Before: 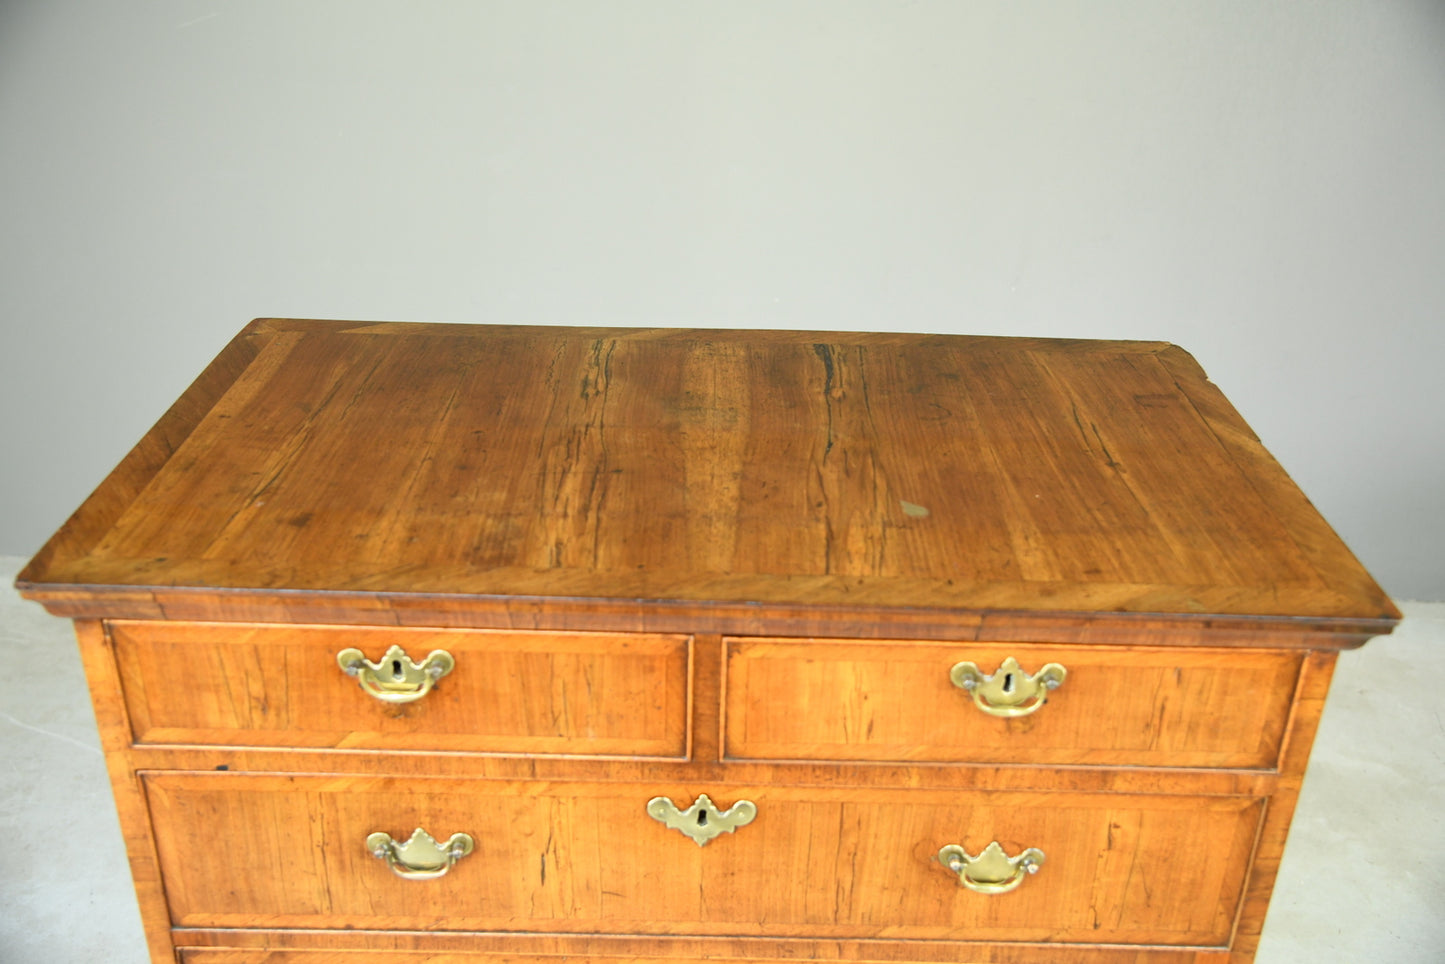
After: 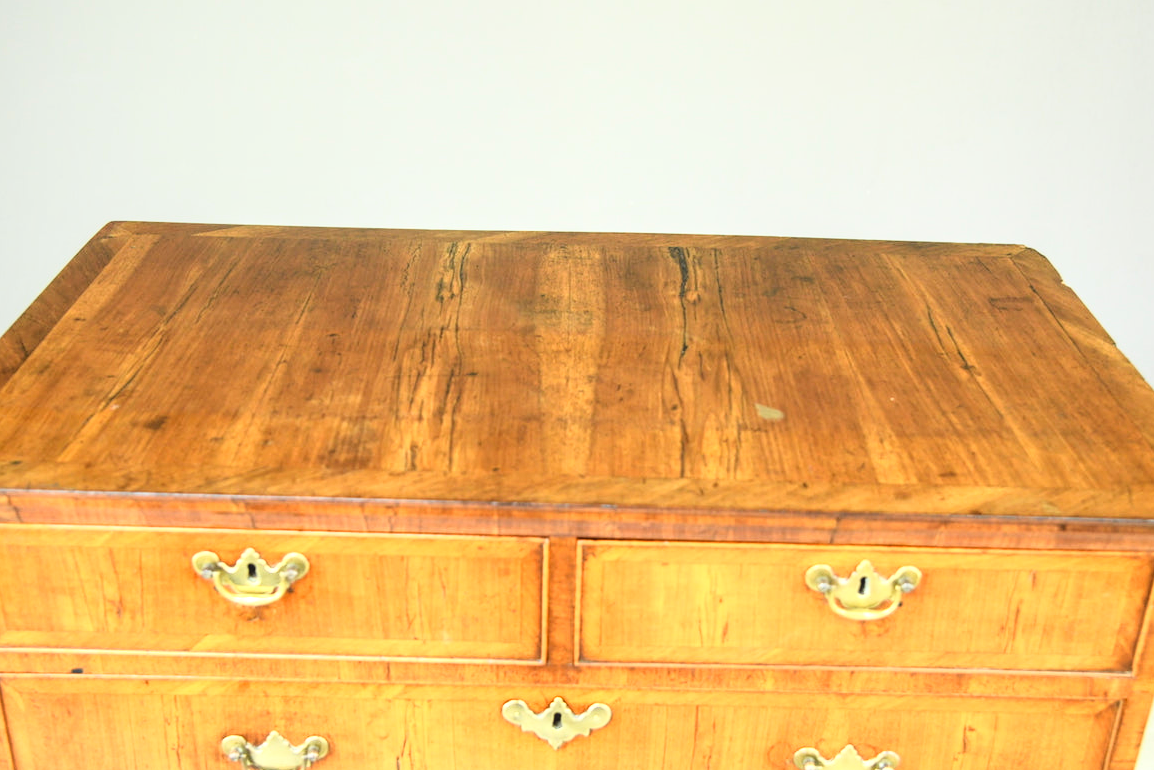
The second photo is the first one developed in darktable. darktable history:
local contrast: on, module defaults
crop and rotate: left 10.071%, top 10.071%, right 10.02%, bottom 10.02%
base curve: curves: ch0 [(0, 0) (0.028, 0.03) (0.121, 0.232) (0.46, 0.748) (0.859, 0.968) (1, 1)]
